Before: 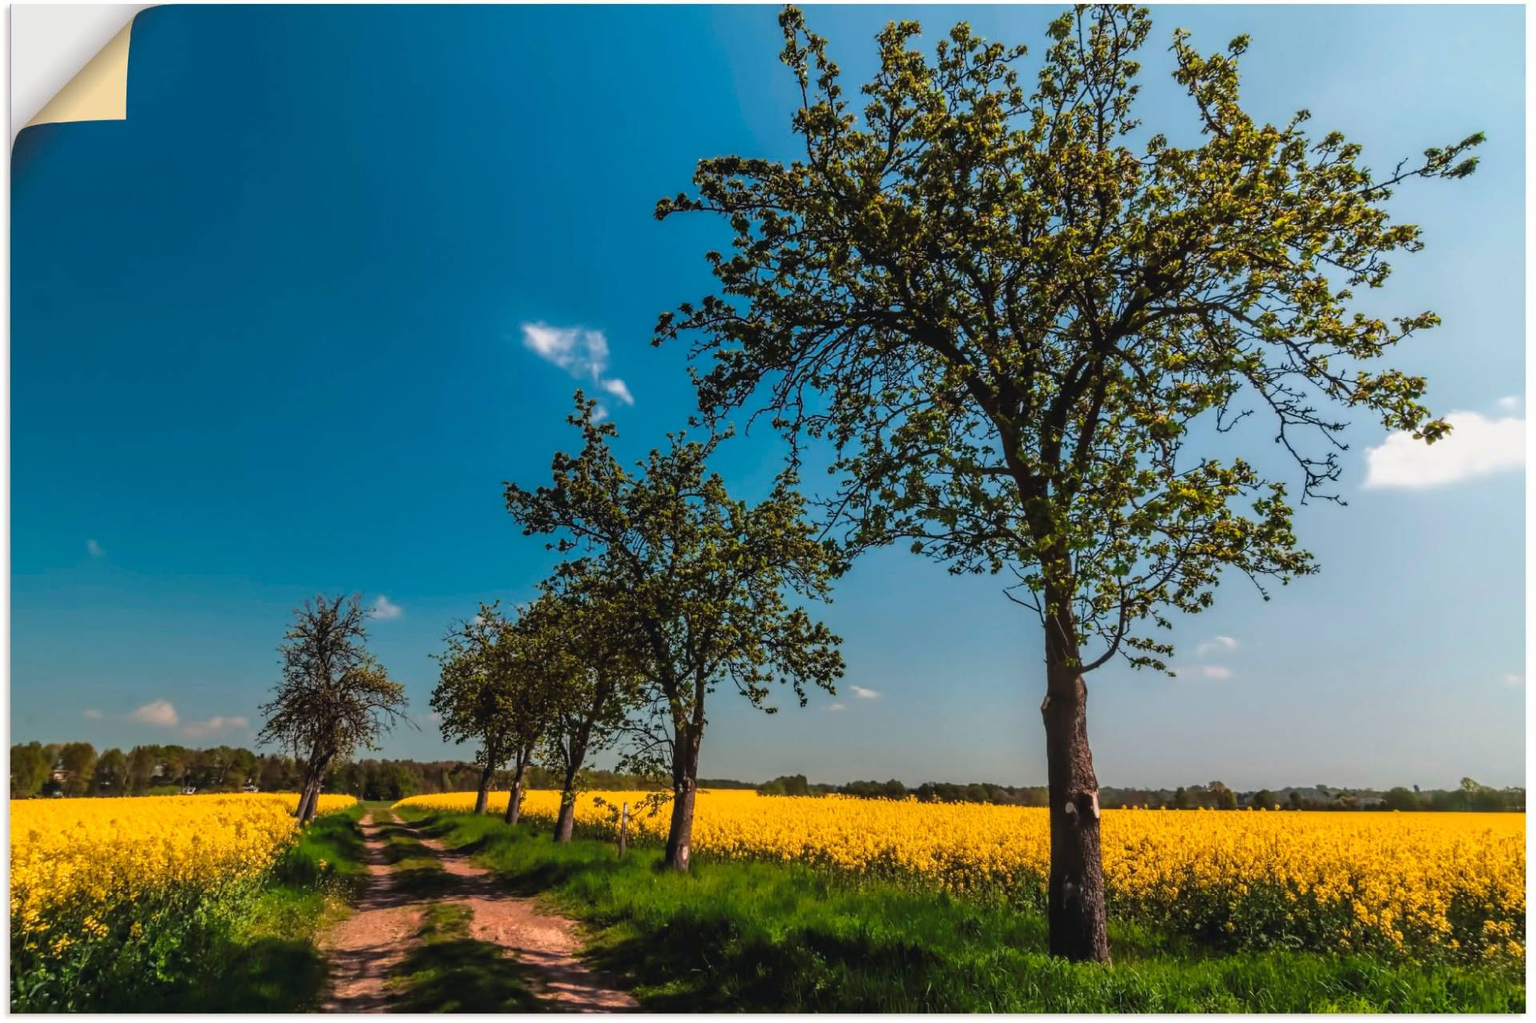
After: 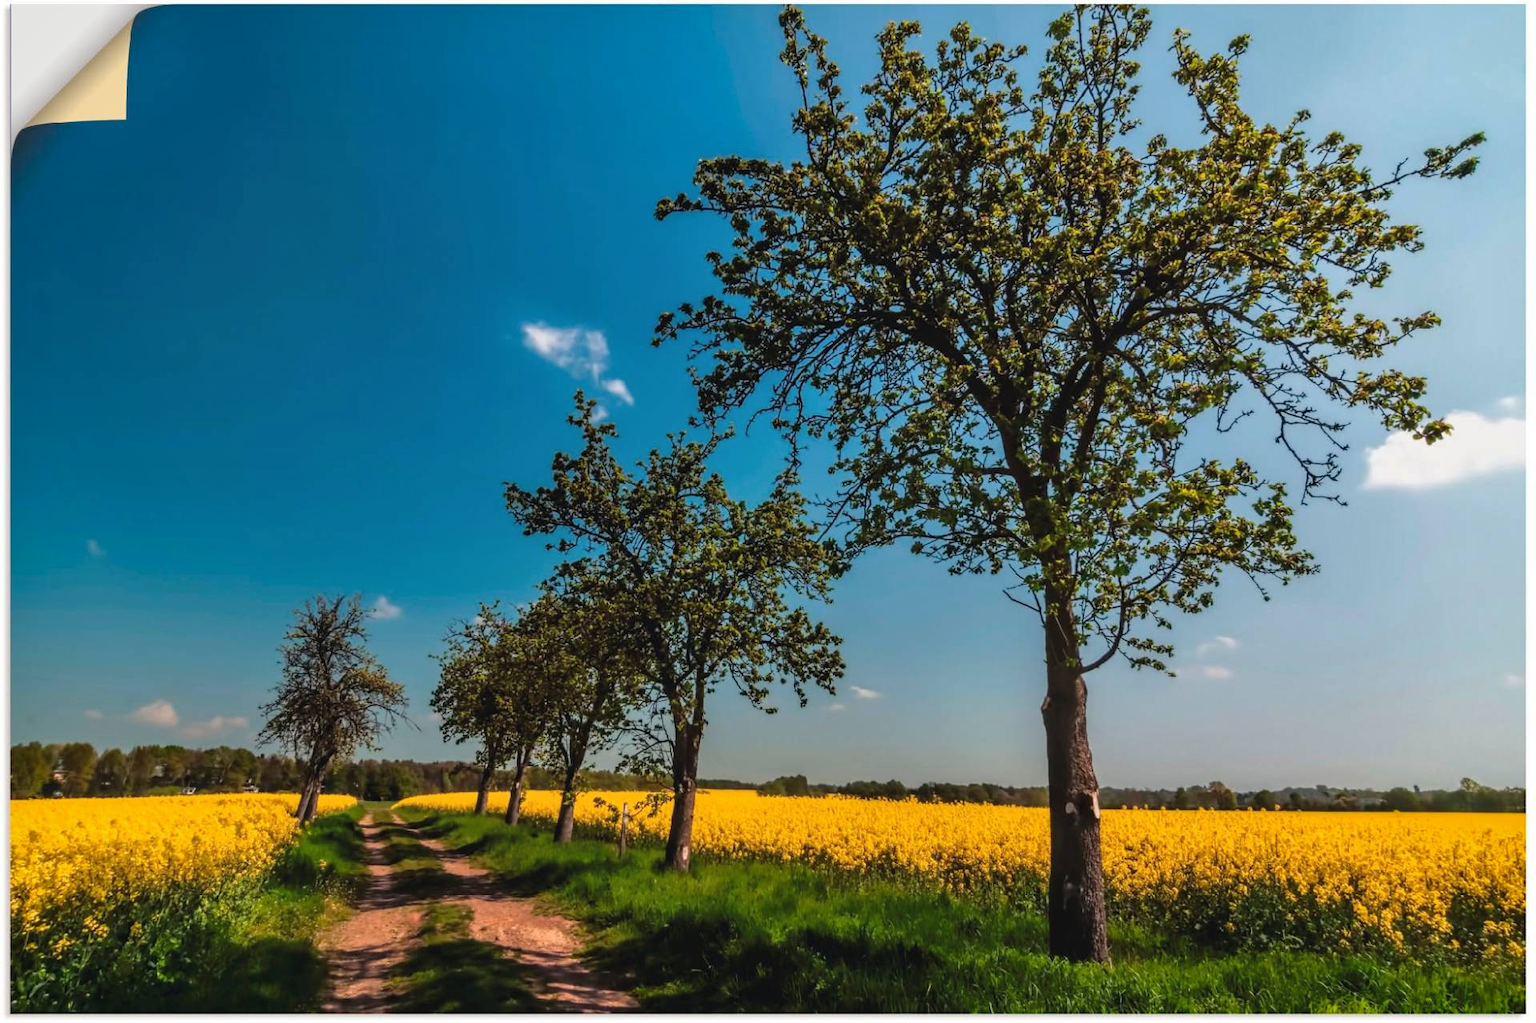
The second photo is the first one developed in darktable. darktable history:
shadows and highlights: shadows 37.59, highlights -27.55, soften with gaussian
